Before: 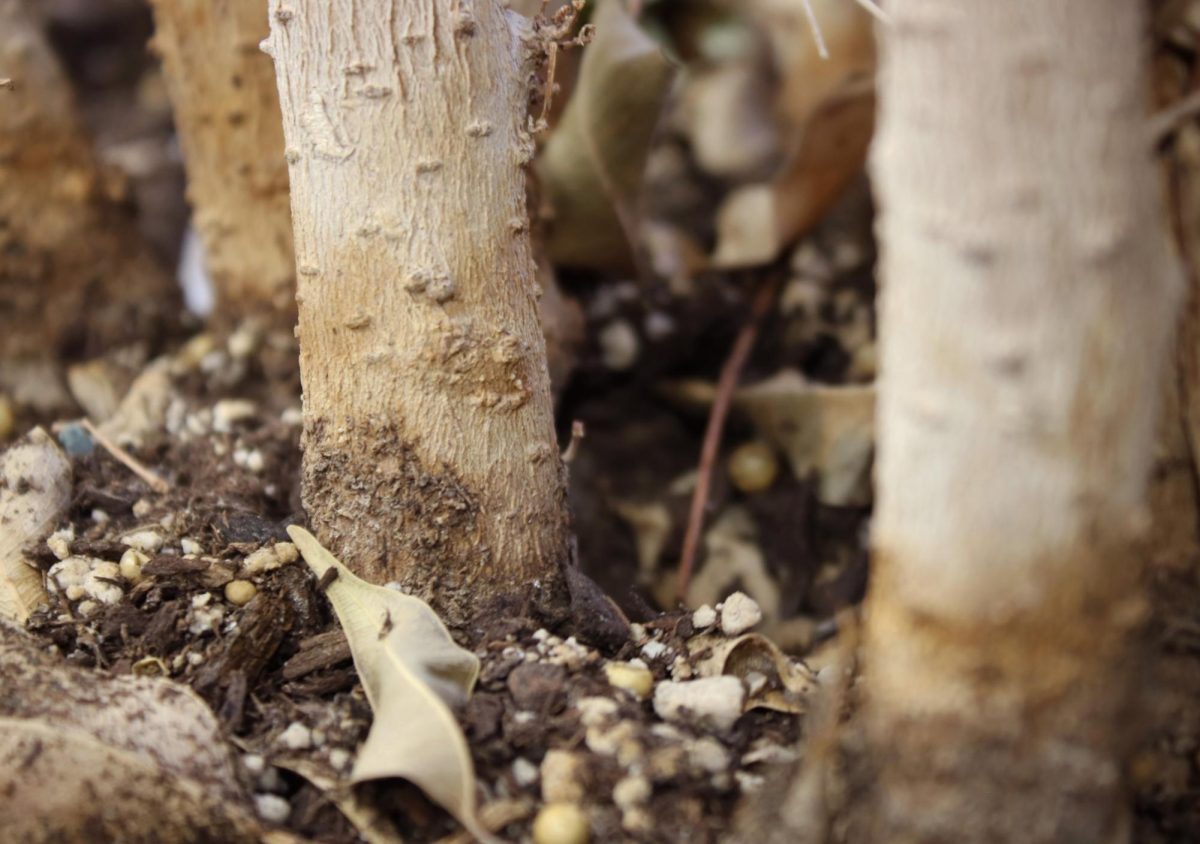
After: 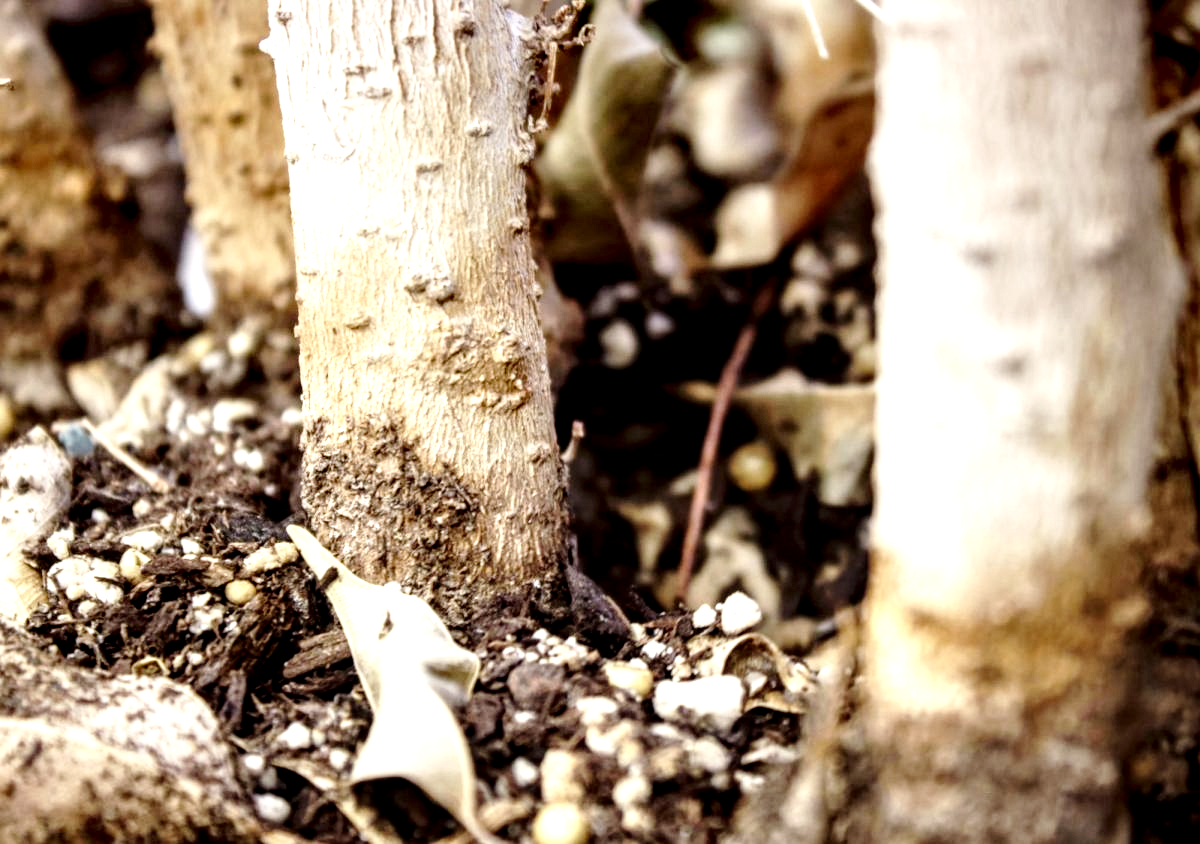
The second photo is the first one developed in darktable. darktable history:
base curve: curves: ch0 [(0, 0) (0.028, 0.03) (0.121, 0.232) (0.46, 0.748) (0.859, 0.968) (1, 1)], preserve colors none
local contrast: highlights 80%, shadows 57%, detail 175%, midtone range 0.602
tone equalizer: on, module defaults
